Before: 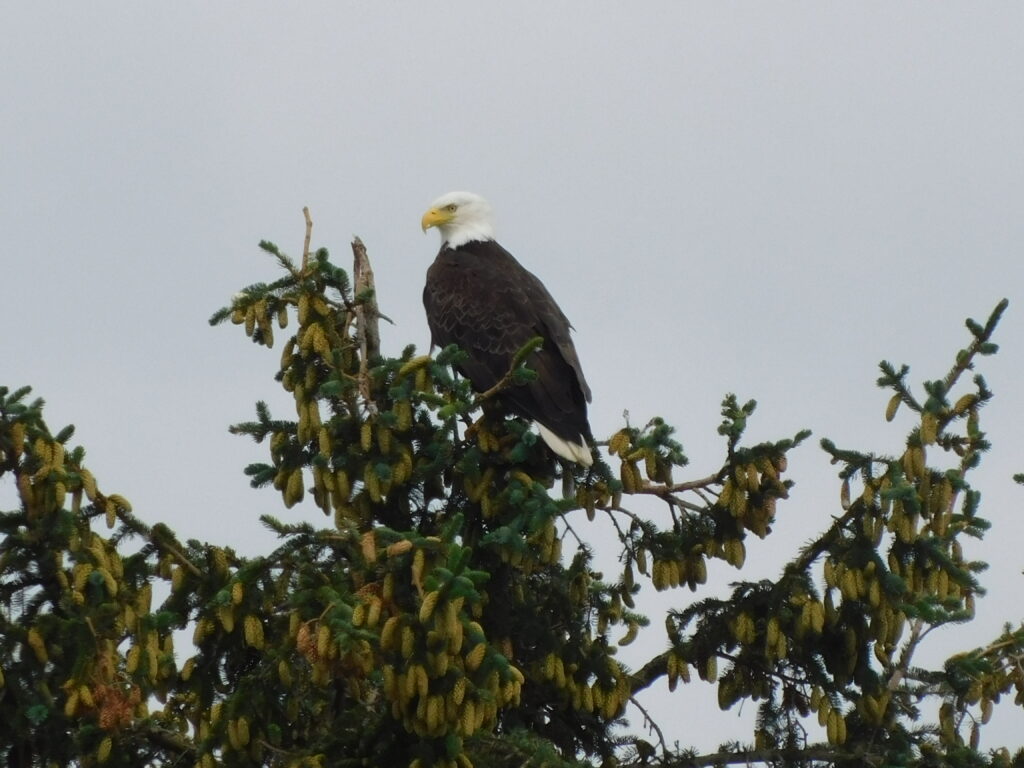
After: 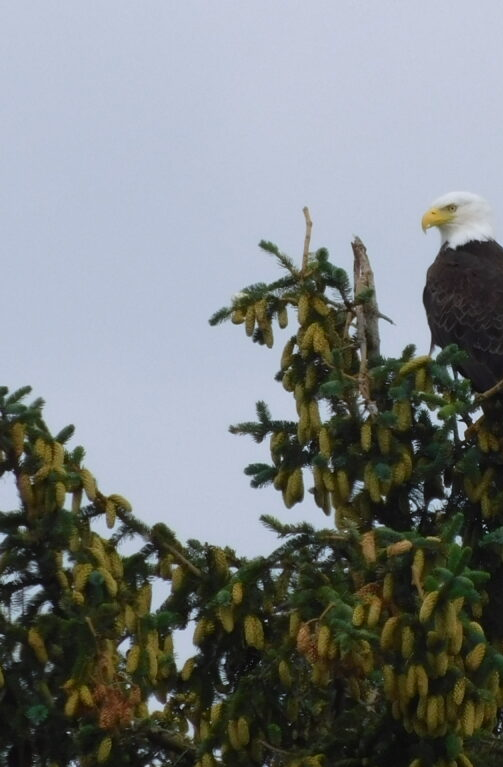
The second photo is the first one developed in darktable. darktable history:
crop and rotate: left 0%, top 0%, right 50.845%
white balance: red 0.984, blue 1.059
